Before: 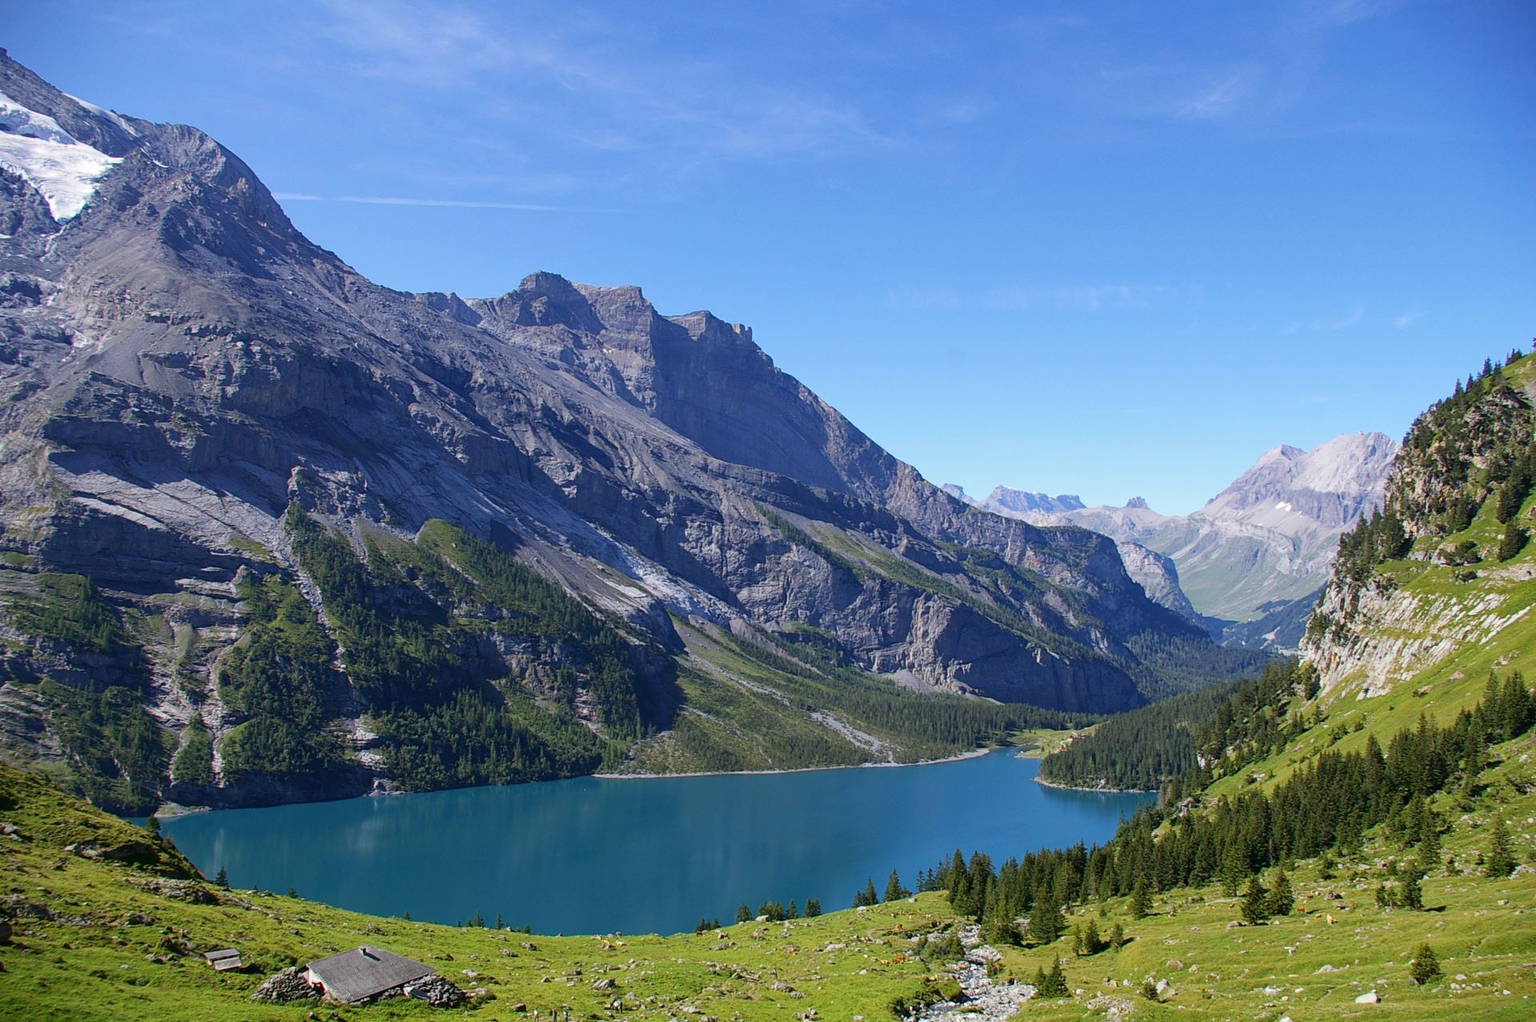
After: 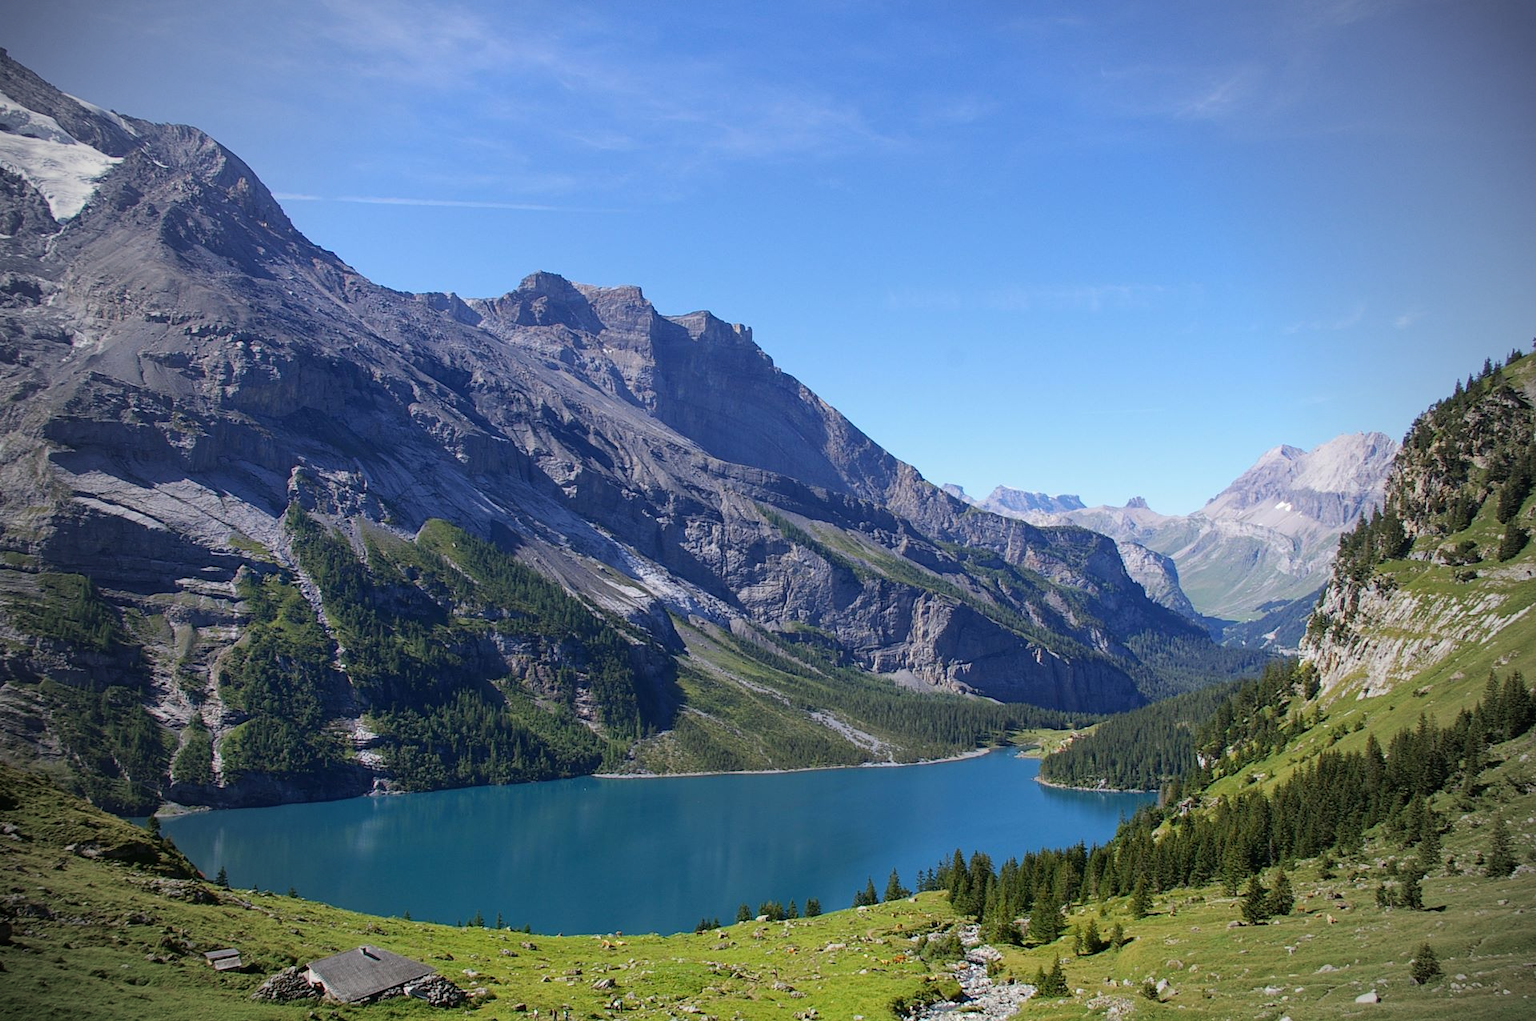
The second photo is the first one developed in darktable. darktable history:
vignetting: fall-off start 67.1%, width/height ratio 1.017, unbound false
